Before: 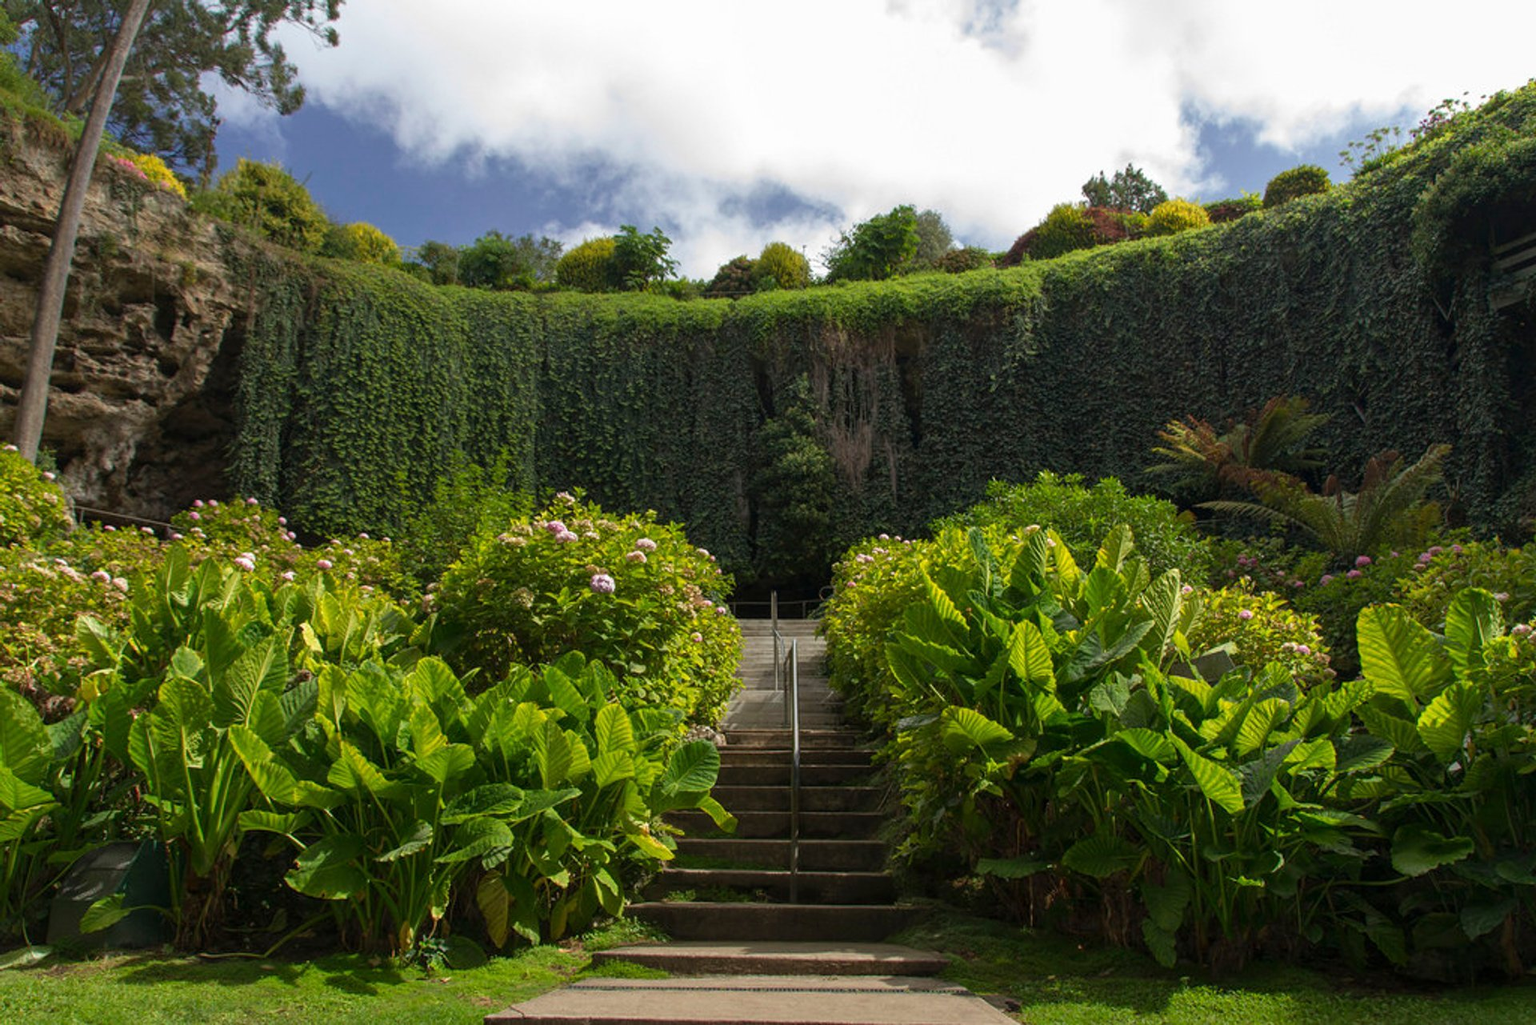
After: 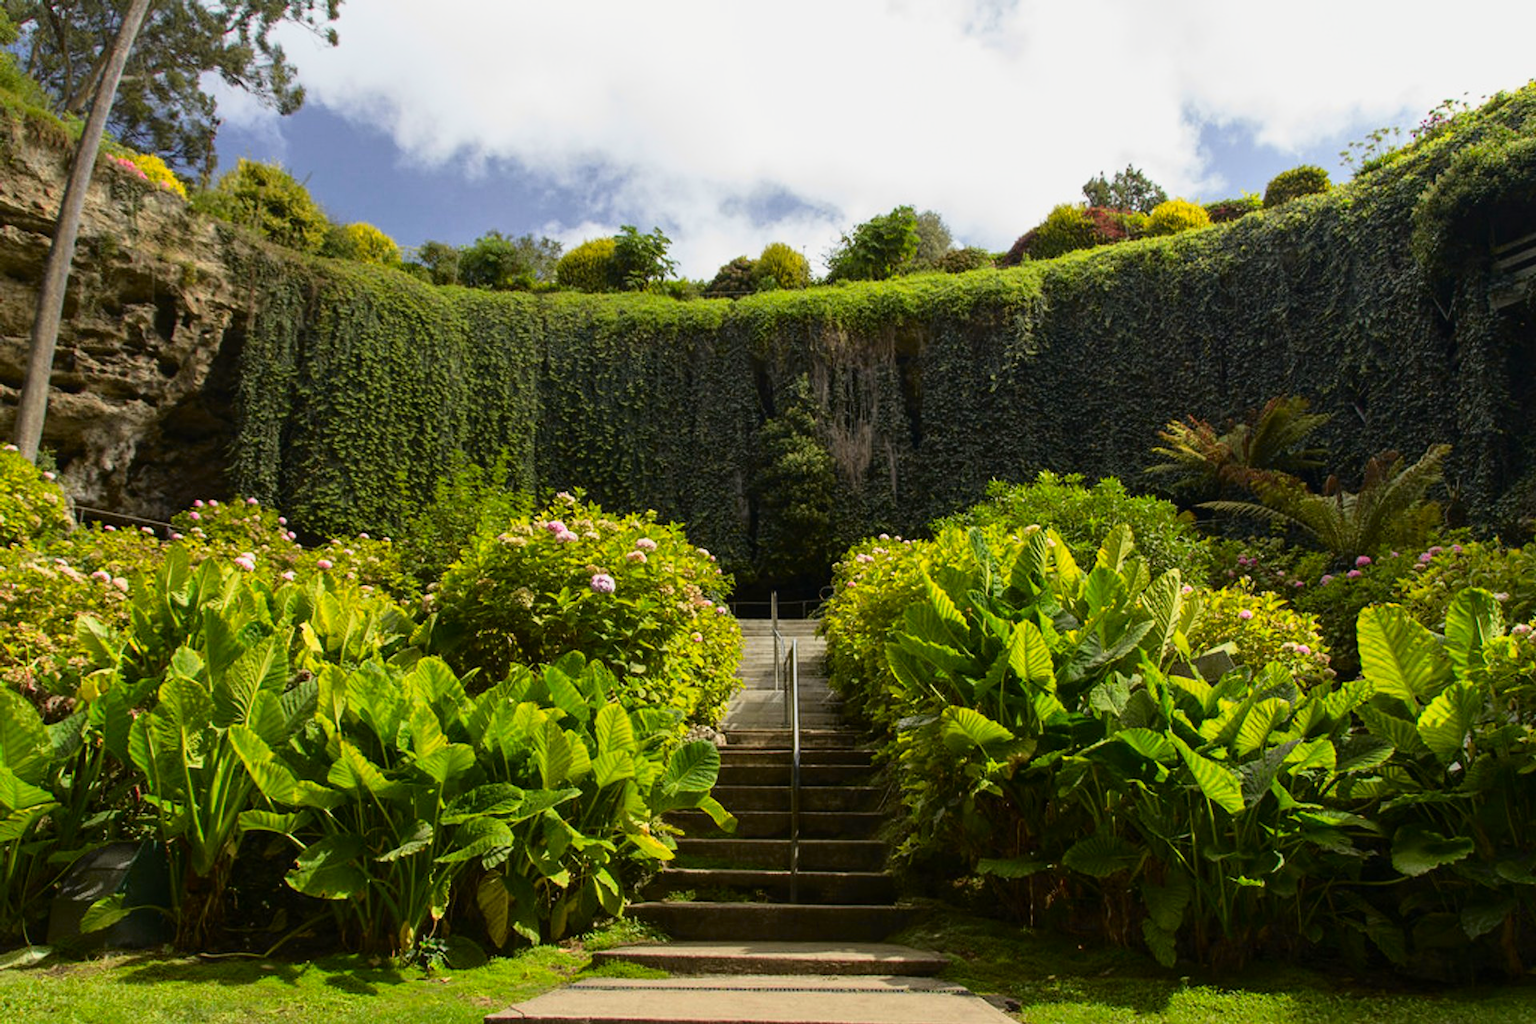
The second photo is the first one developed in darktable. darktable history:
tone curve: curves: ch0 [(0, 0.005) (0.103, 0.081) (0.196, 0.197) (0.391, 0.469) (0.491, 0.585) (0.638, 0.751) (0.822, 0.886) (0.997, 0.959)]; ch1 [(0, 0) (0.172, 0.123) (0.324, 0.253) (0.396, 0.388) (0.474, 0.479) (0.499, 0.498) (0.529, 0.528) (0.579, 0.614) (0.633, 0.677) (0.812, 0.856) (1, 1)]; ch2 [(0, 0) (0.411, 0.424) (0.459, 0.478) (0.5, 0.501) (0.517, 0.526) (0.553, 0.583) (0.609, 0.646) (0.708, 0.768) (0.839, 0.916) (1, 1)], color space Lab, independent channels, preserve colors none
